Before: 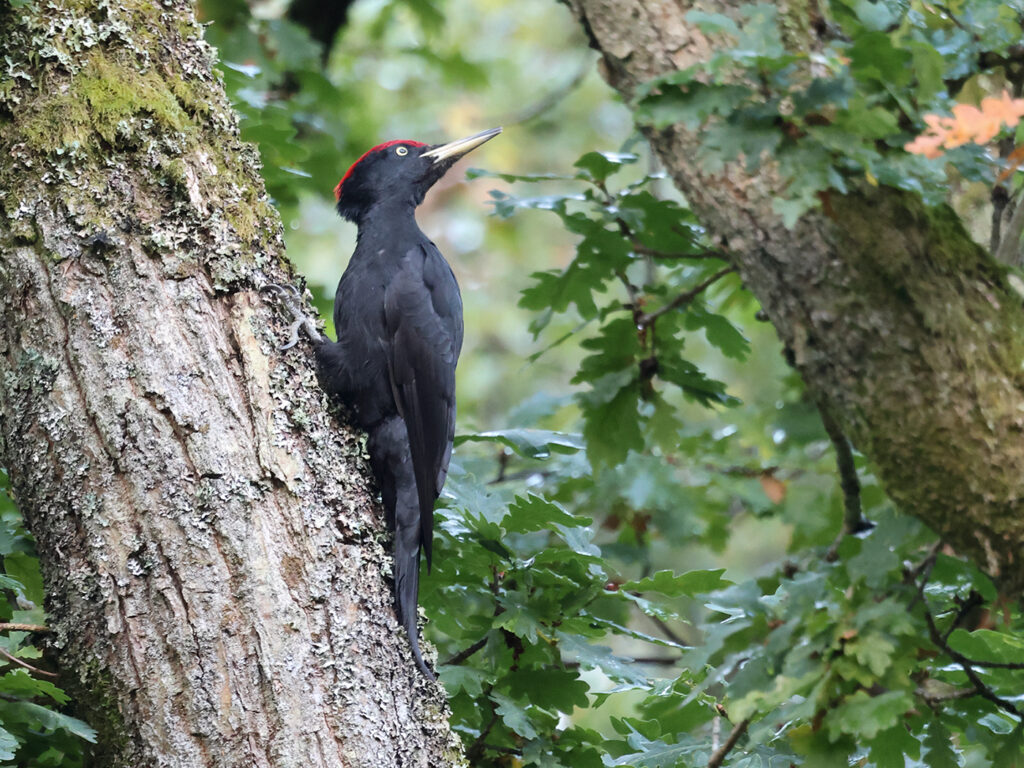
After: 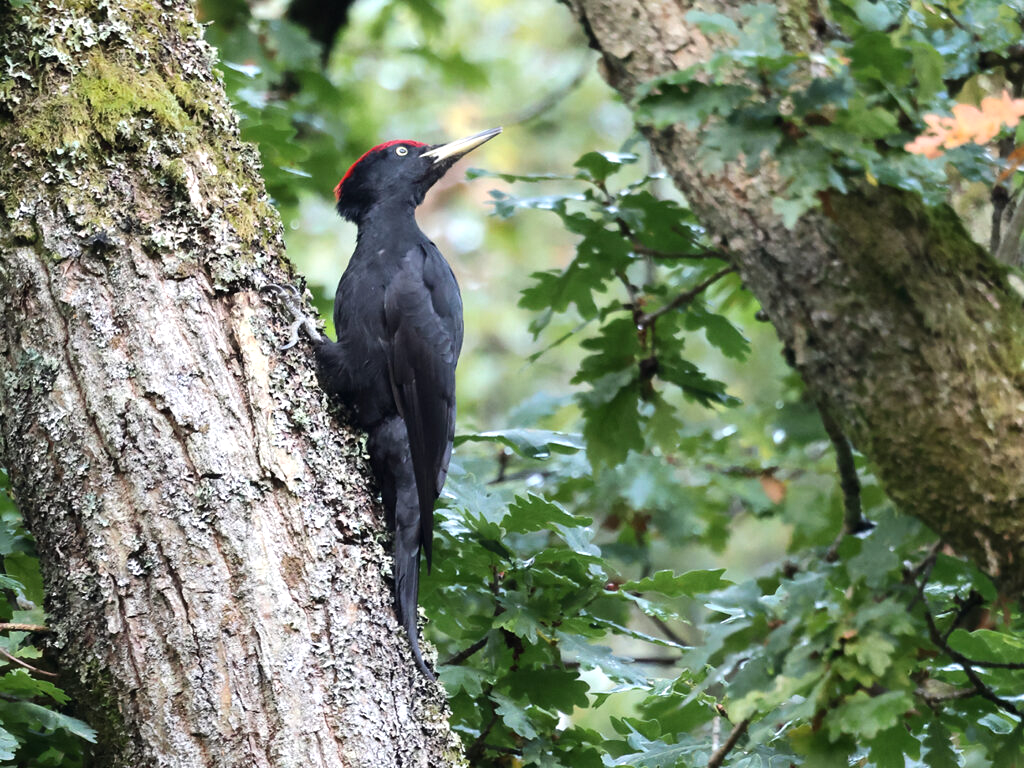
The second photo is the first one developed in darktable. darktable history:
tone equalizer: -8 EV -0.389 EV, -7 EV -0.39 EV, -6 EV -0.315 EV, -5 EV -0.209 EV, -3 EV 0.224 EV, -2 EV 0.35 EV, -1 EV 0.406 EV, +0 EV 0.417 EV, edges refinement/feathering 500, mask exposure compensation -1.57 EV, preserve details no
